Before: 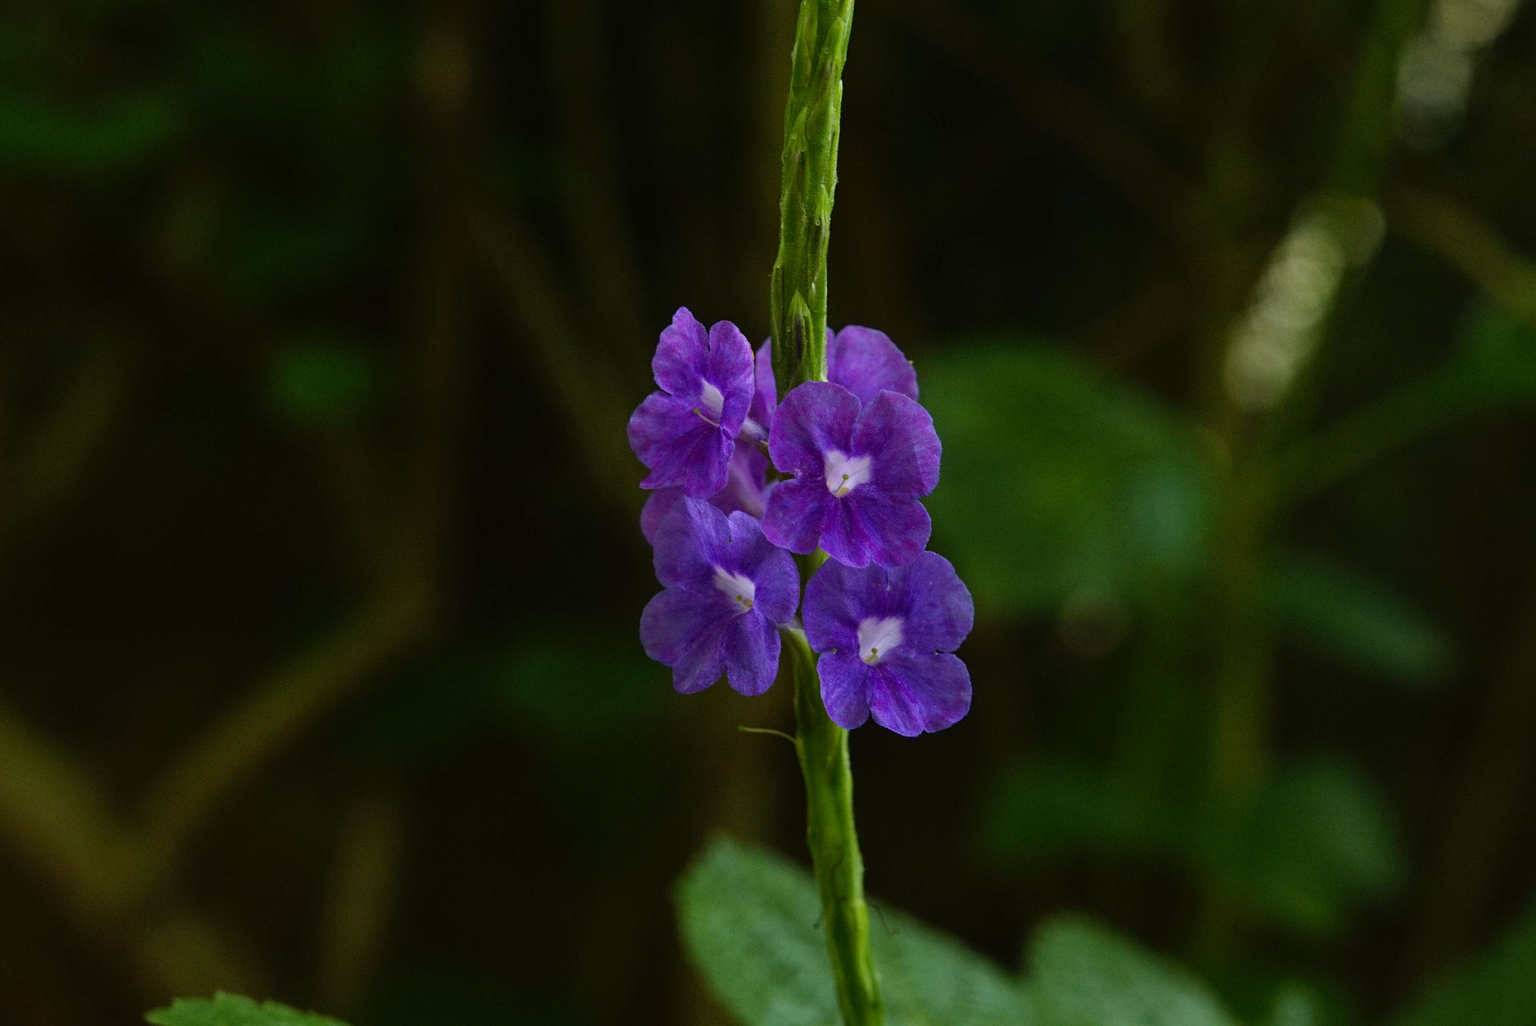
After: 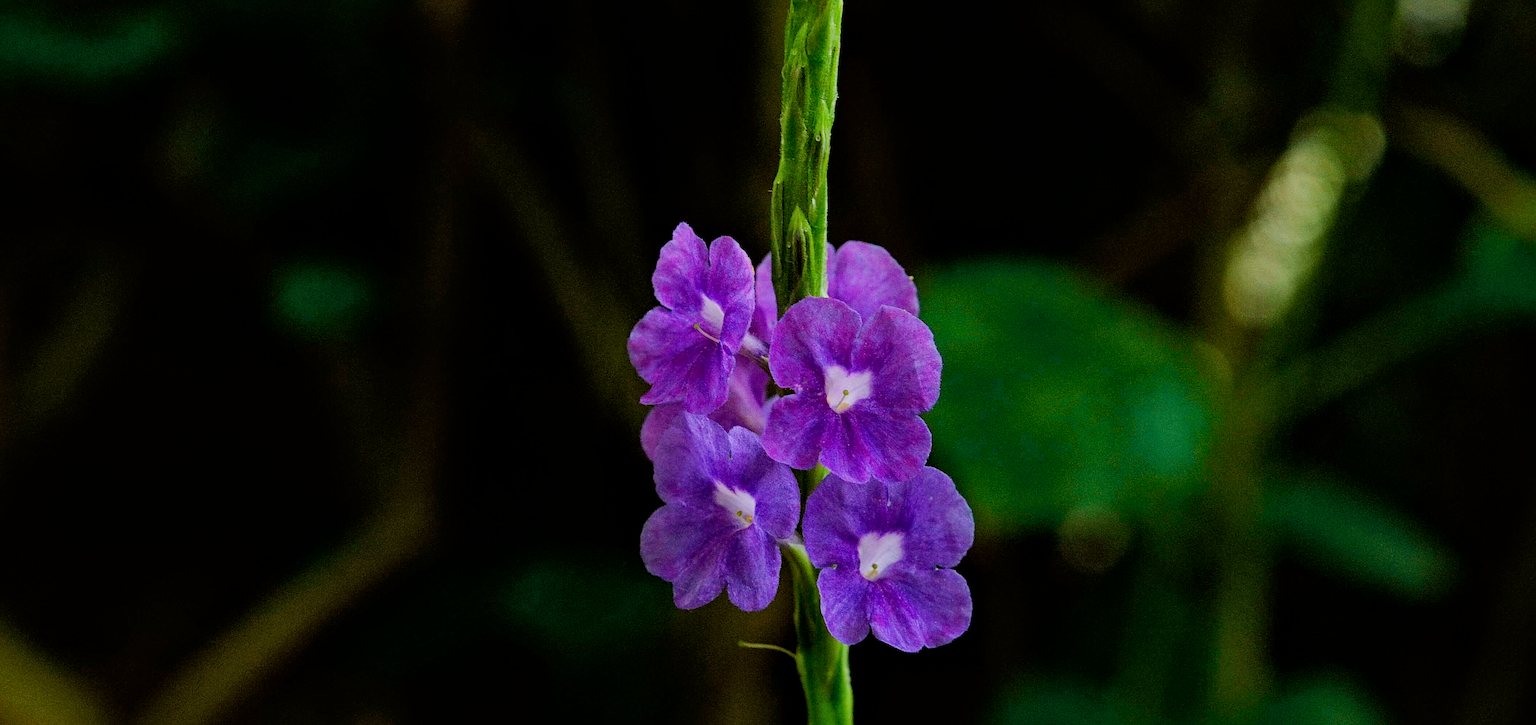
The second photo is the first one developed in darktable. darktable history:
local contrast: mode bilateral grid, contrast 20, coarseness 50, detail 120%, midtone range 0.2
exposure: black level correction 0, exposure 0.7 EV, compensate exposure bias true, compensate highlight preservation false
filmic rgb: black relative exposure -7.32 EV, white relative exposure 5.09 EV, hardness 3.2
crop and rotate: top 8.293%, bottom 20.996%
sharpen: on, module defaults
